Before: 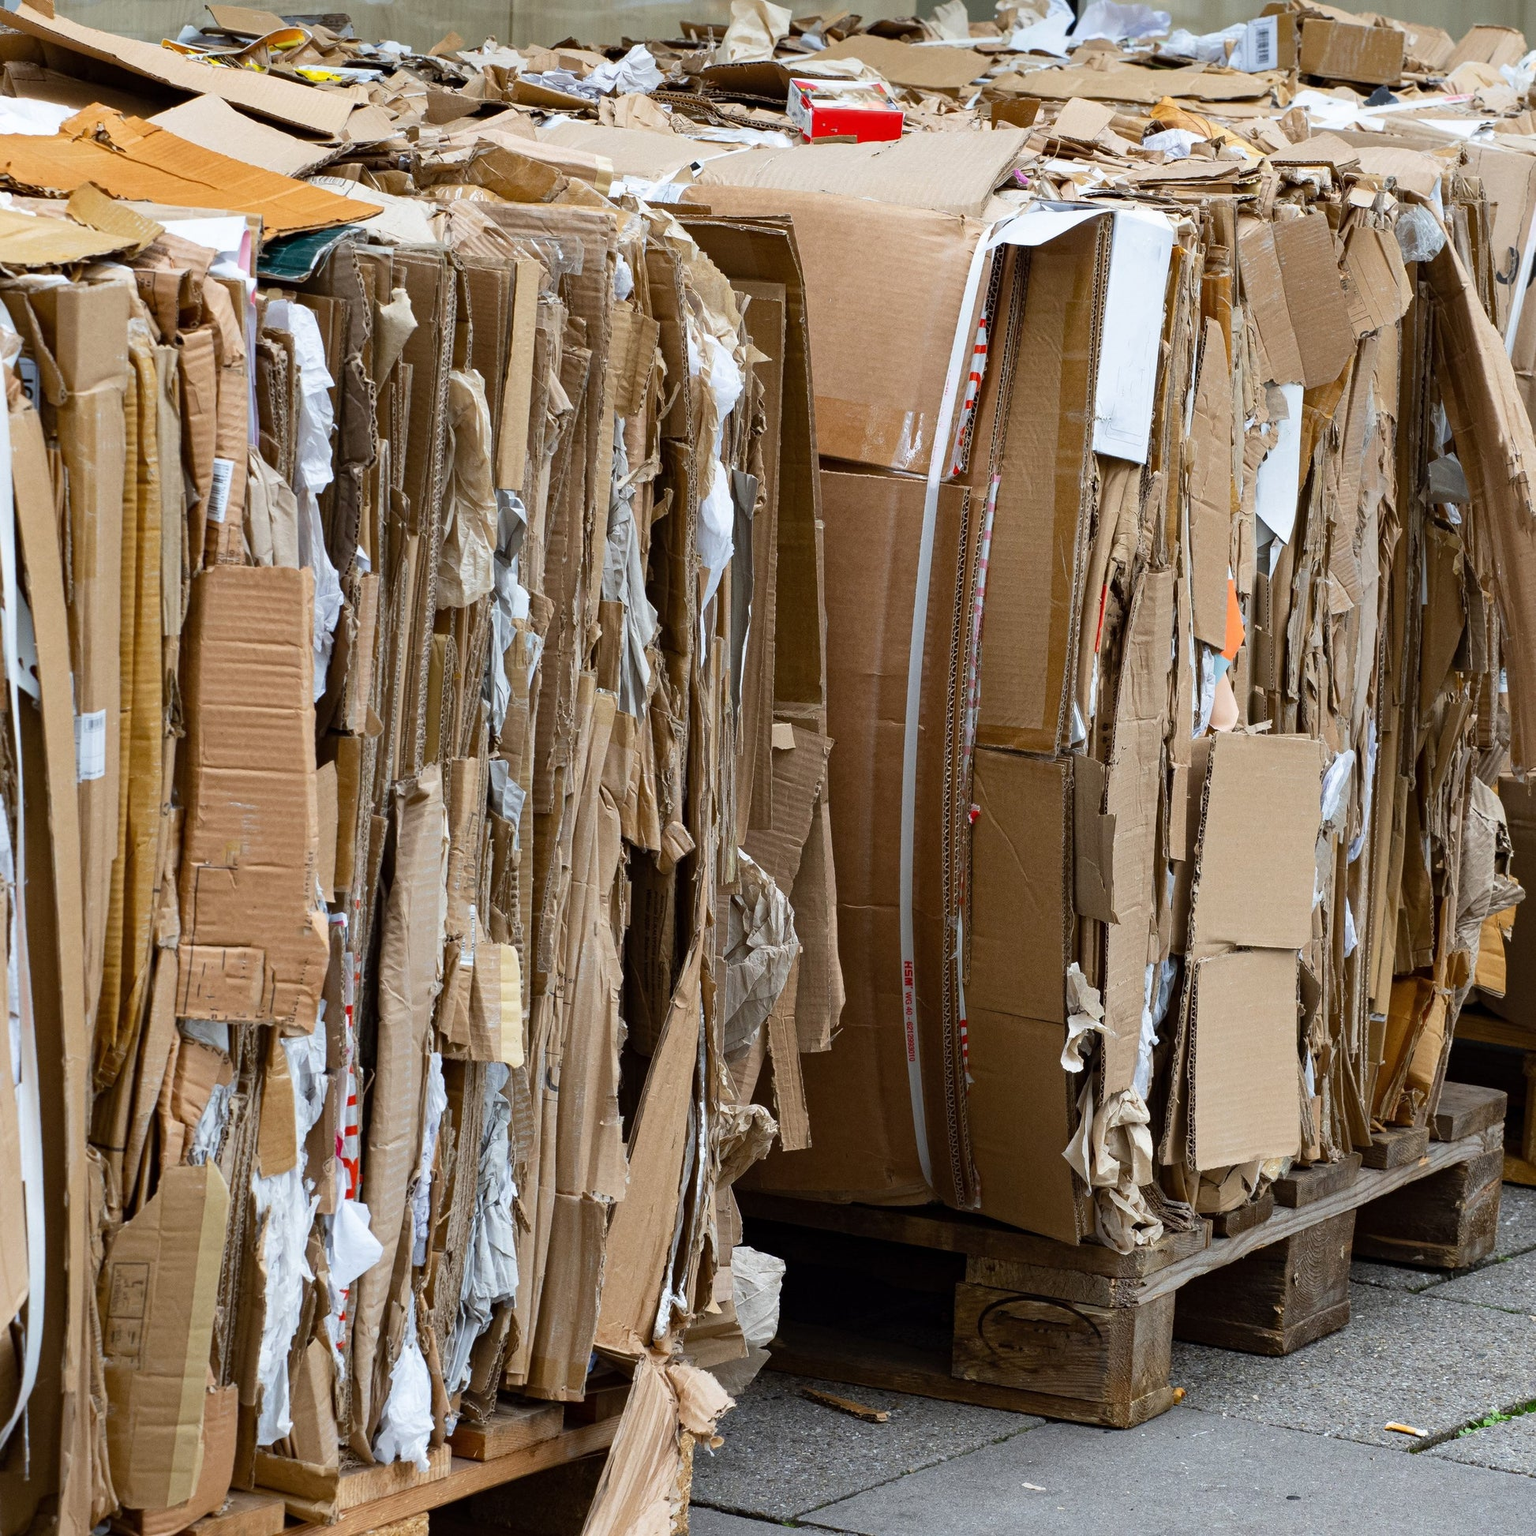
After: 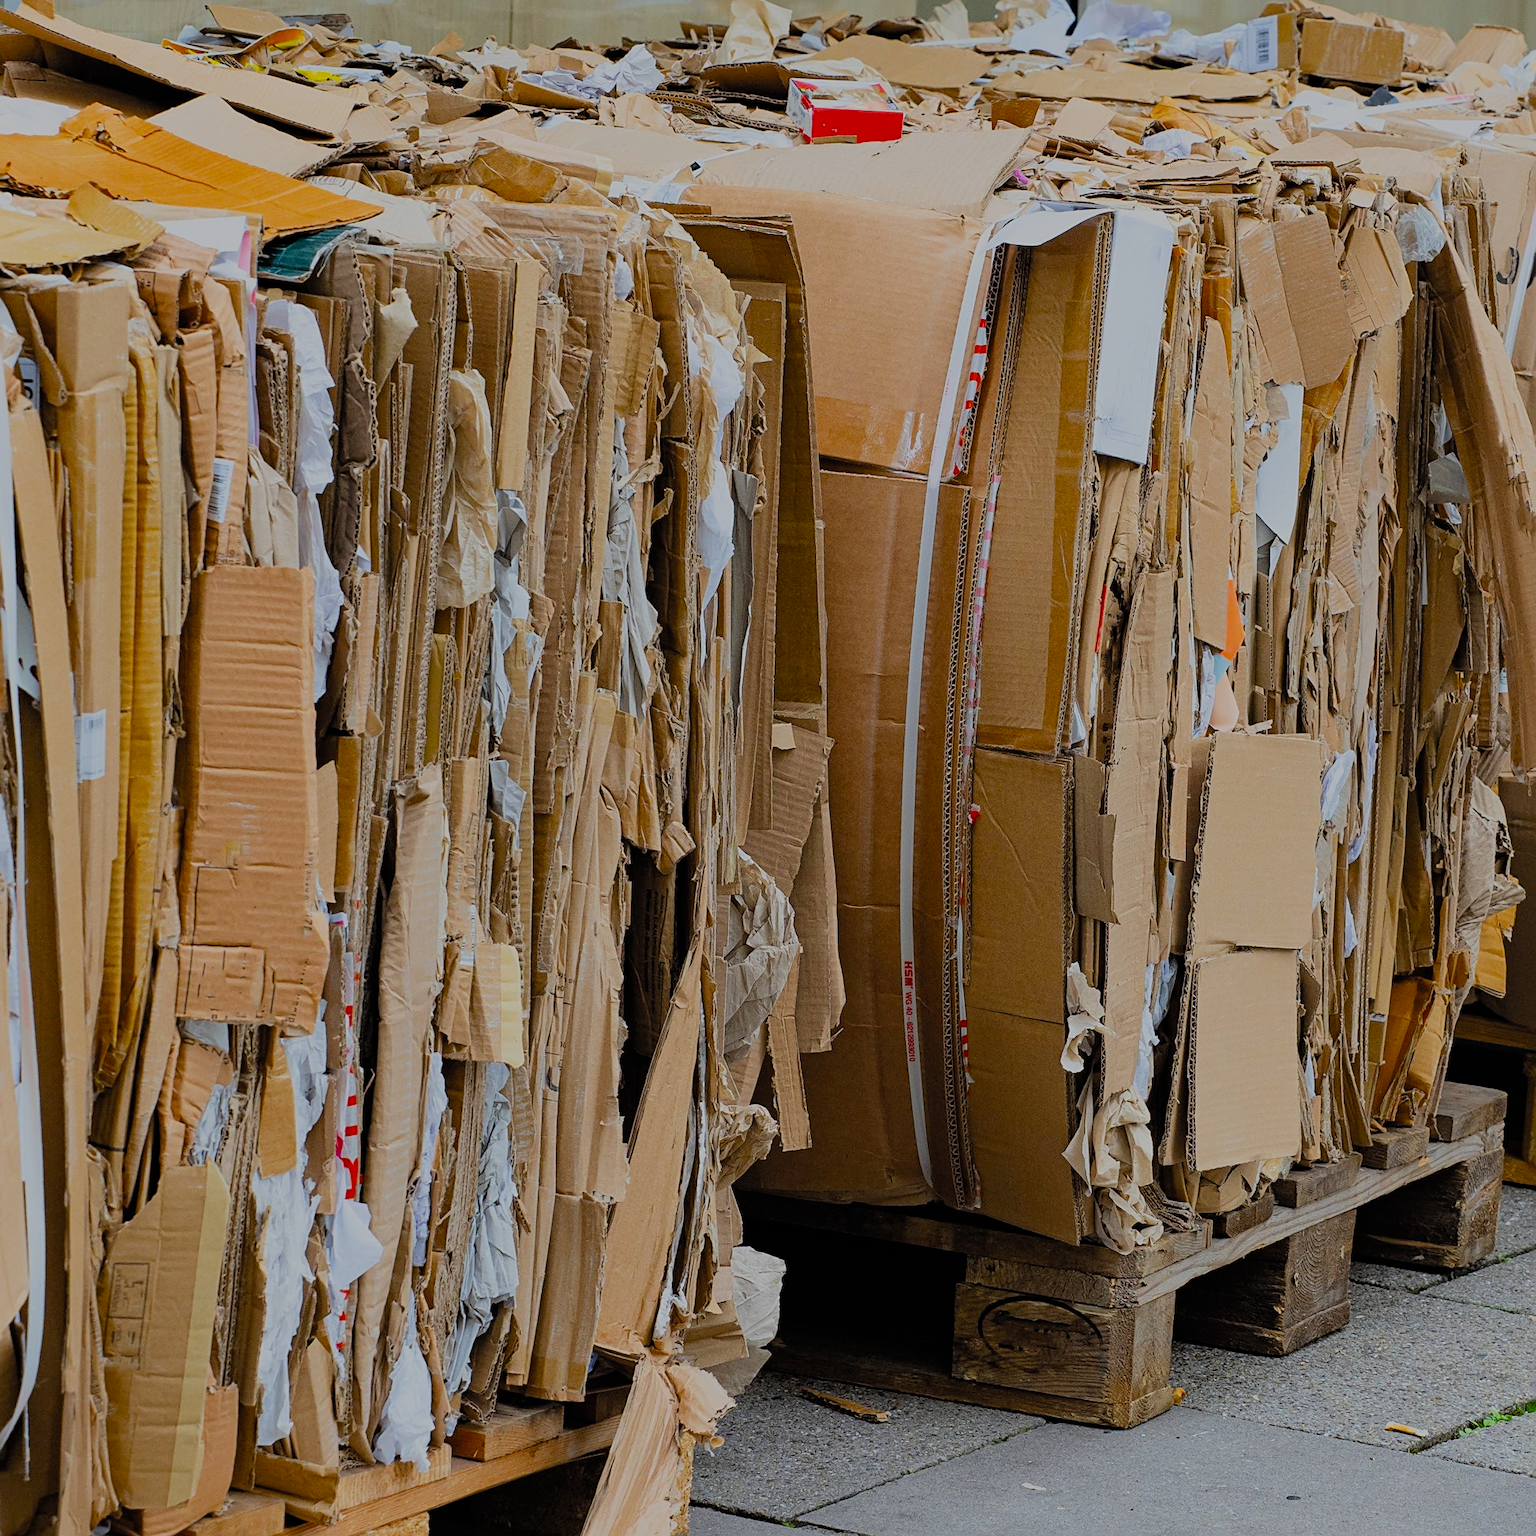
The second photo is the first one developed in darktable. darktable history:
sharpen: on, module defaults
filmic rgb: white relative exposure 8 EV, threshold 3 EV, hardness 2.44, latitude 10.07%, contrast 0.72, highlights saturation mix 10%, shadows ↔ highlights balance 1.38%, color science v4 (2020), enable highlight reconstruction true
